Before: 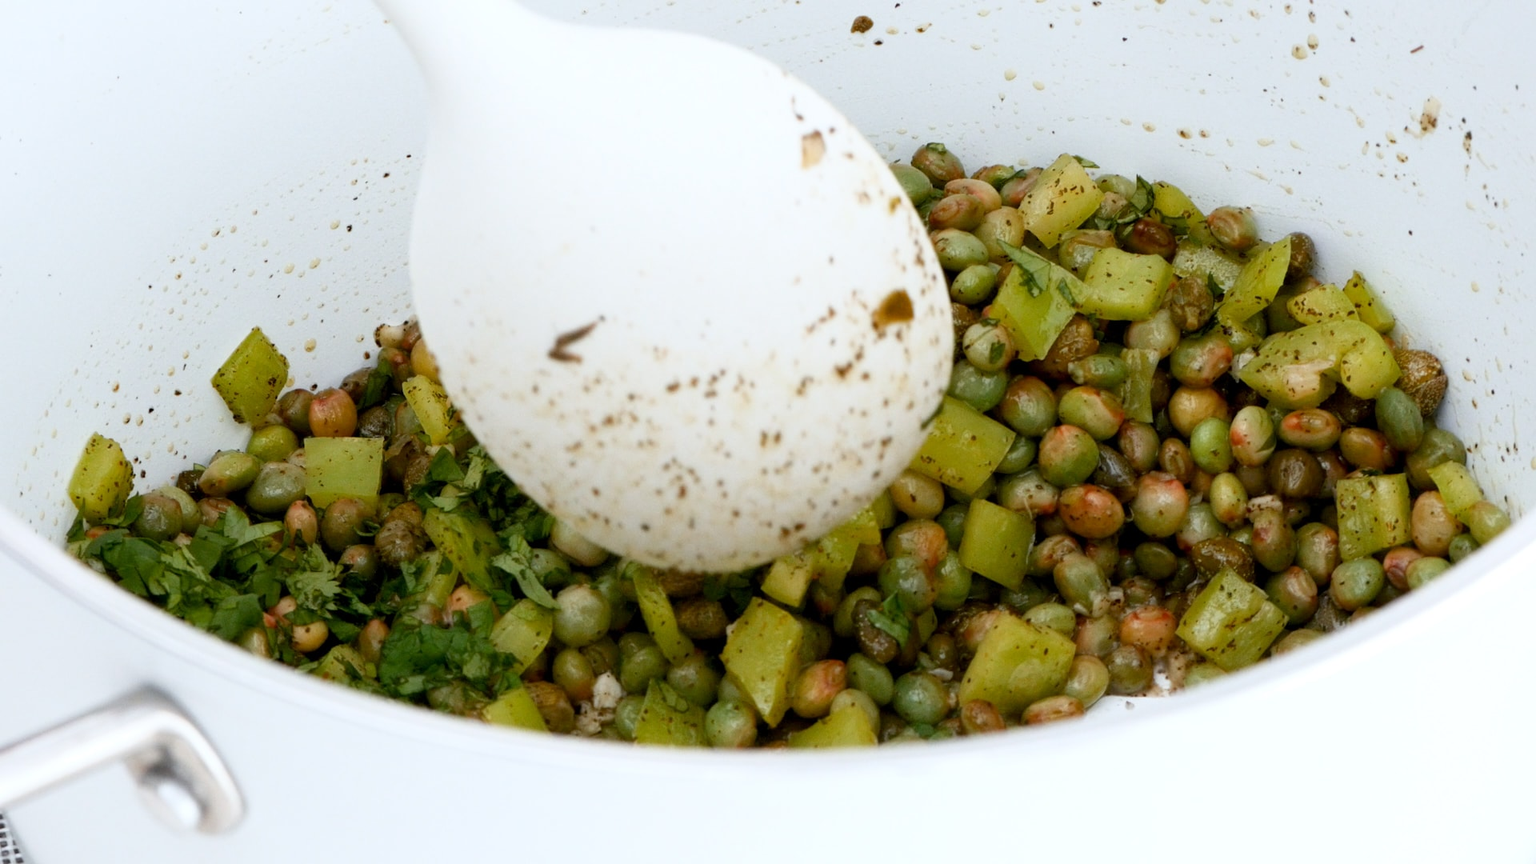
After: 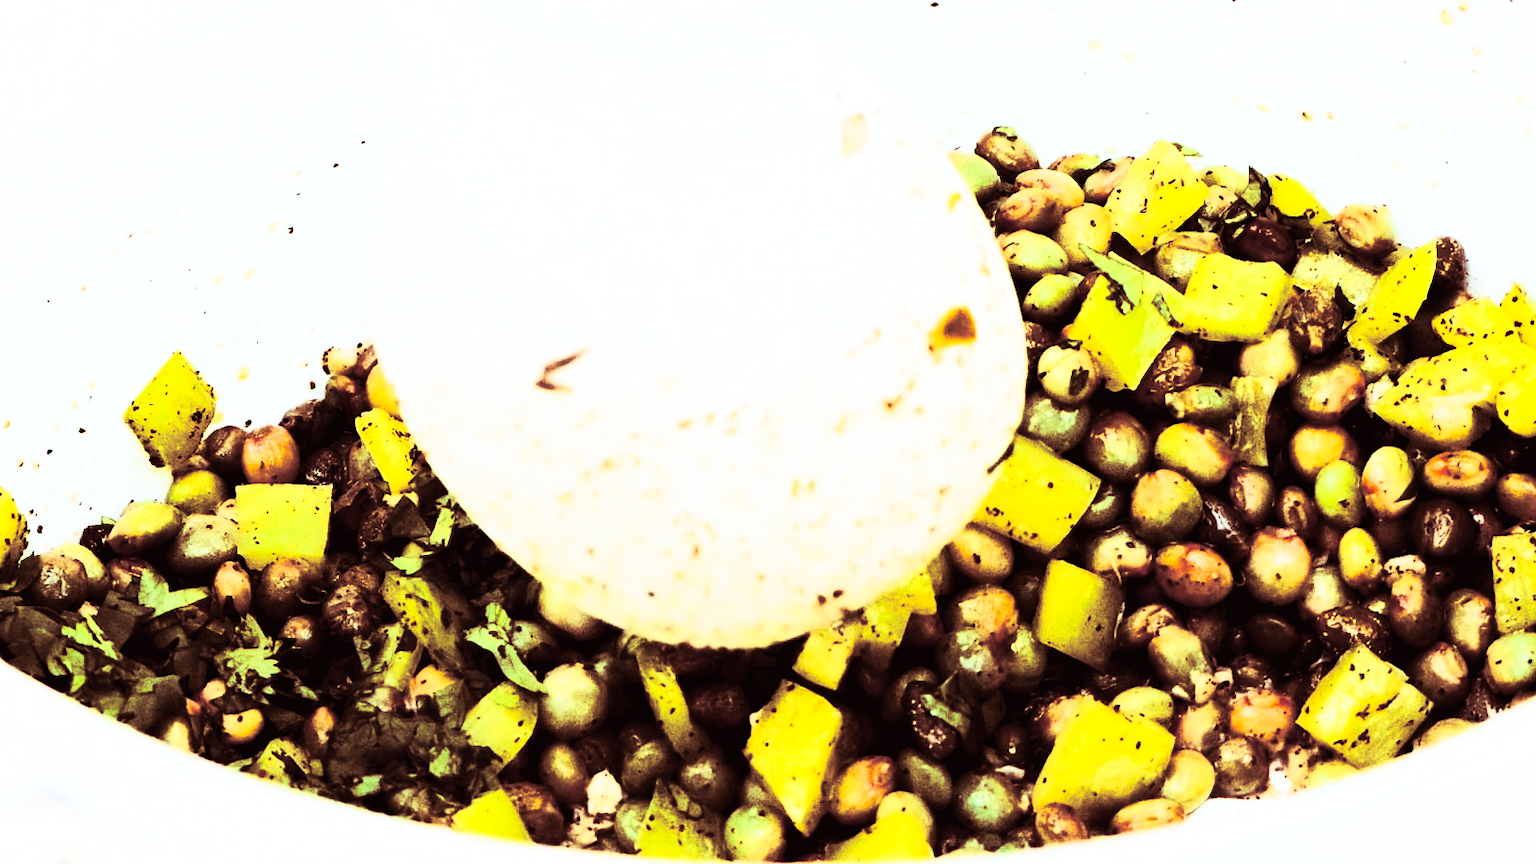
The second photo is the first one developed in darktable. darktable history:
split-toning: highlights › saturation 0, balance -61.83
crop and rotate: left 7.196%, top 4.574%, right 10.605%, bottom 13.178%
contrast brightness saturation: contrast 0.83, brightness 0.59, saturation 0.59
filmic rgb: black relative exposure -5 EV, hardness 2.88, contrast 1.4, highlights saturation mix -30%
exposure: black level correction 0, exposure 0.6 EV, compensate exposure bias true, compensate highlight preservation false
